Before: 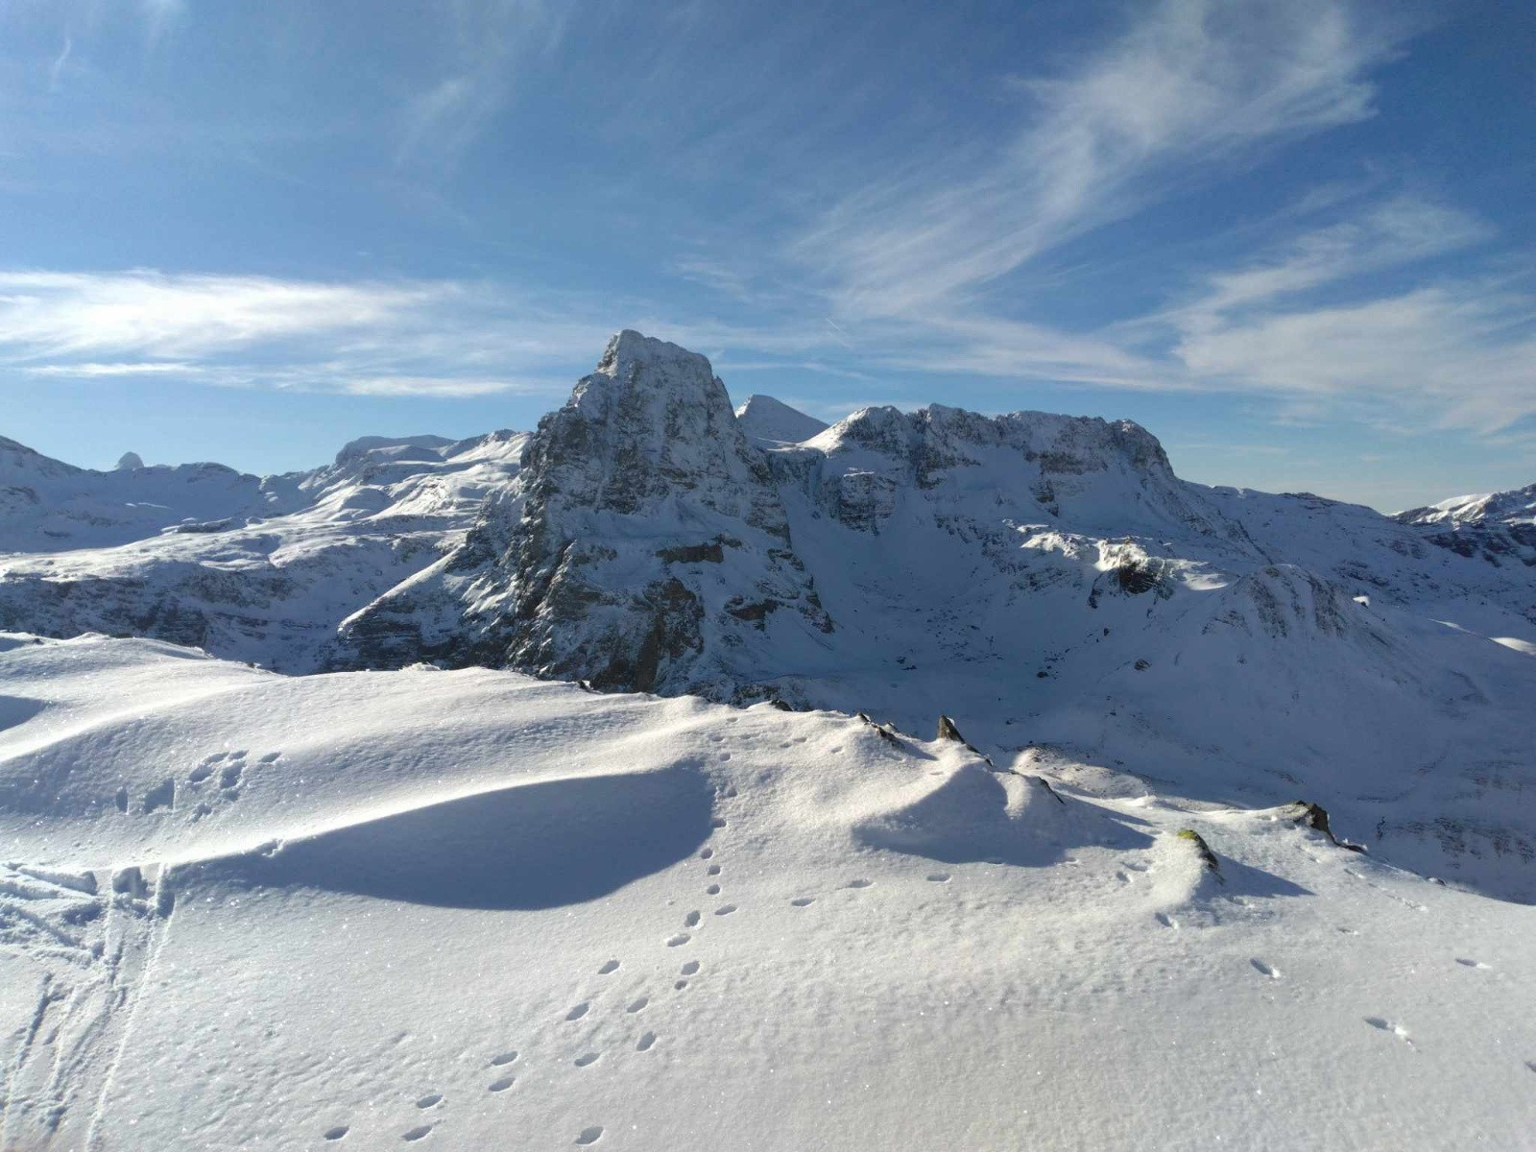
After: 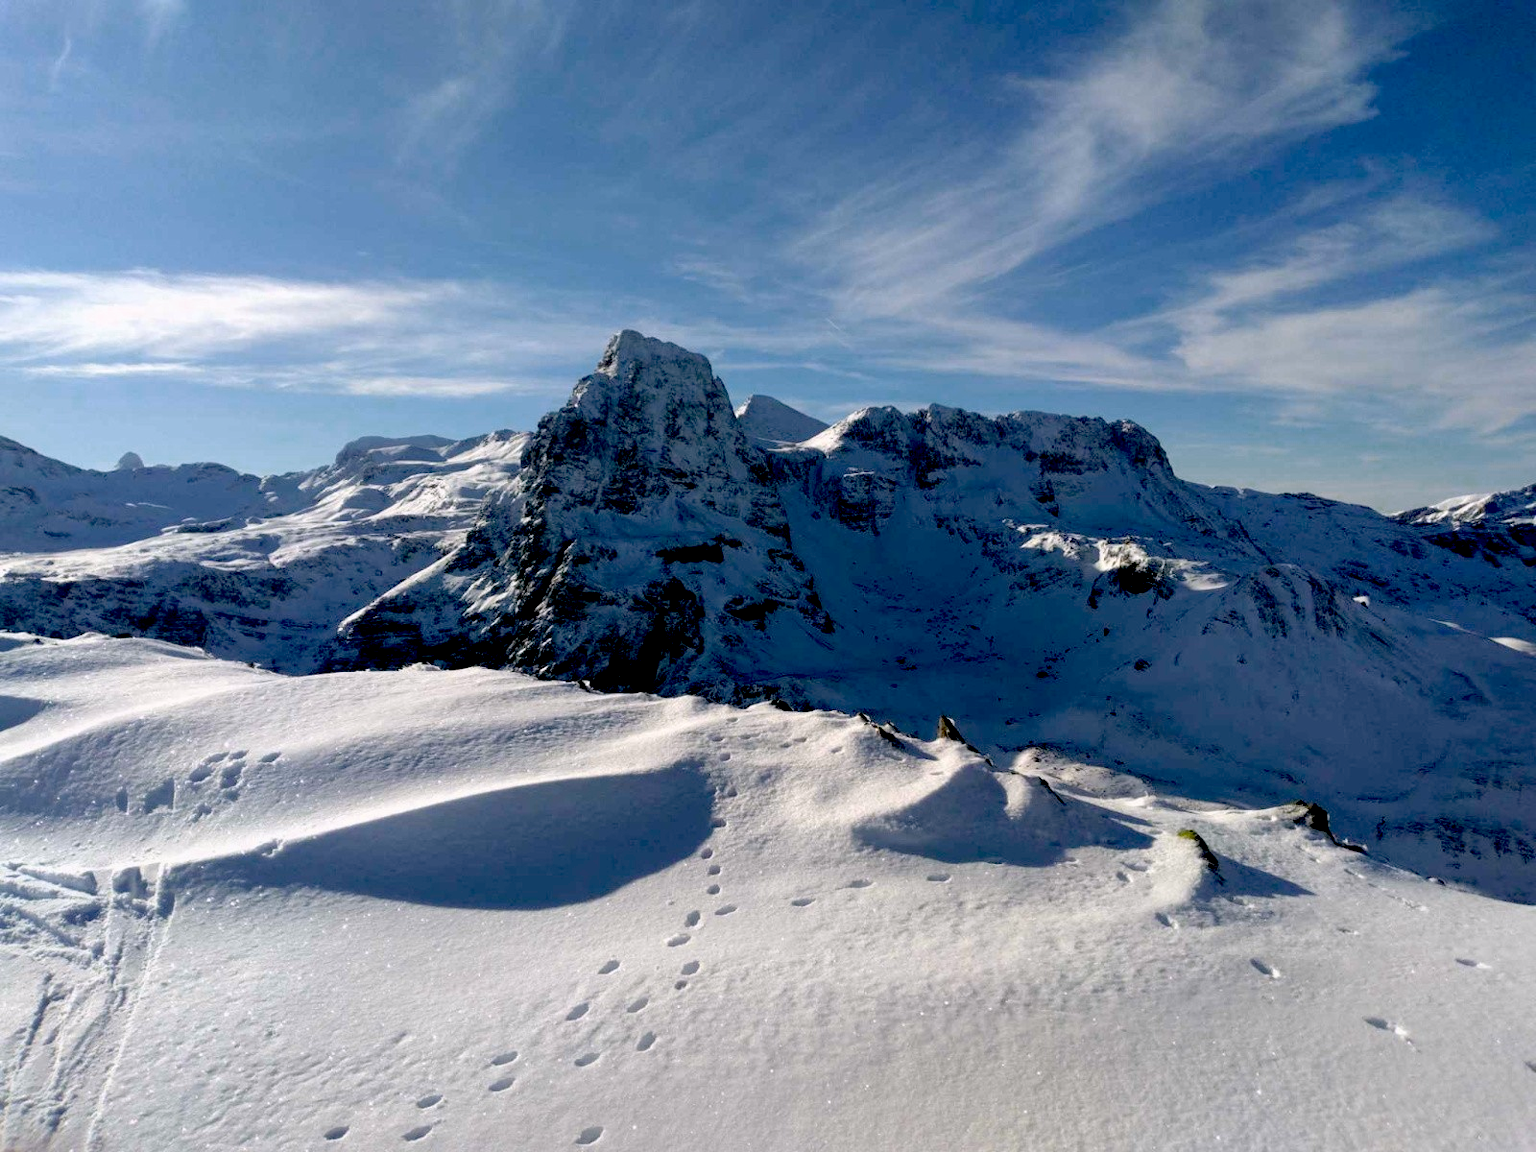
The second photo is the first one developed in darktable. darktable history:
exposure: black level correction 0.056, exposure -0.037 EV, compensate highlight preservation false
color correction: highlights a* 3.06, highlights b* -1.47, shadows a* -0.11, shadows b* 1.76, saturation 0.976
color zones: curves: ch0 [(0.25, 0.5) (0.347, 0.092) (0.75, 0.5)]; ch1 [(0.25, 0.5) (0.33, 0.51) (0.75, 0.5)]
